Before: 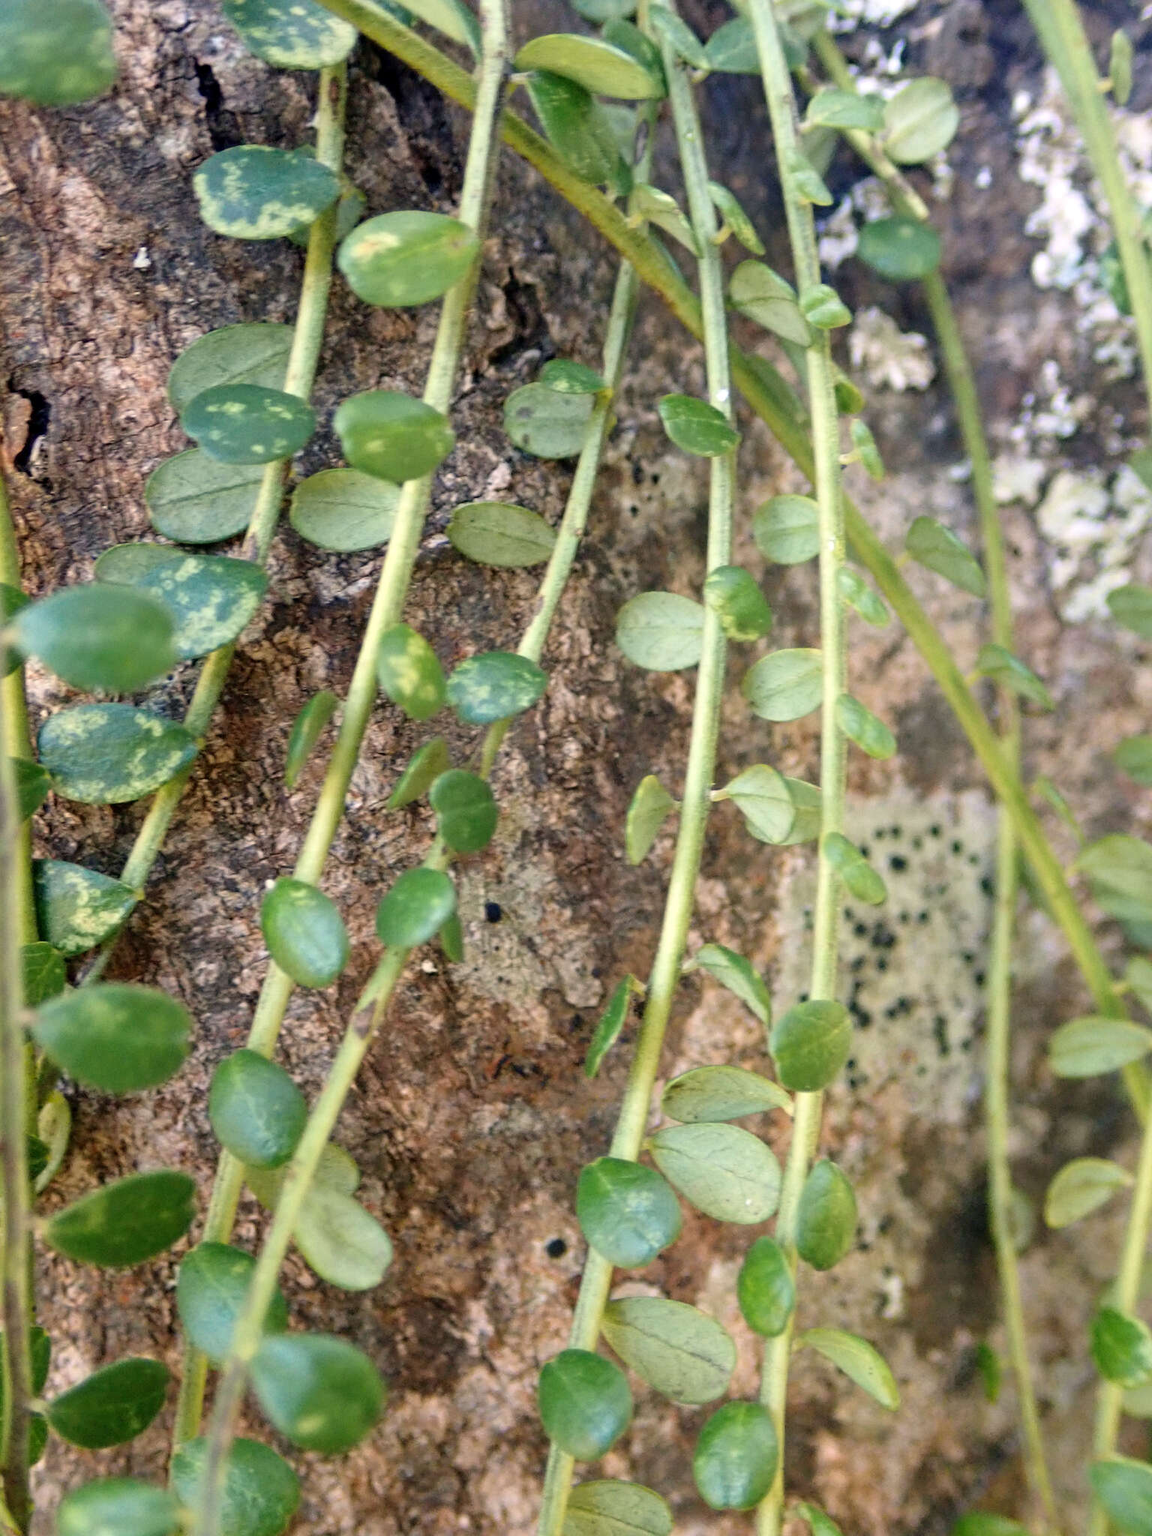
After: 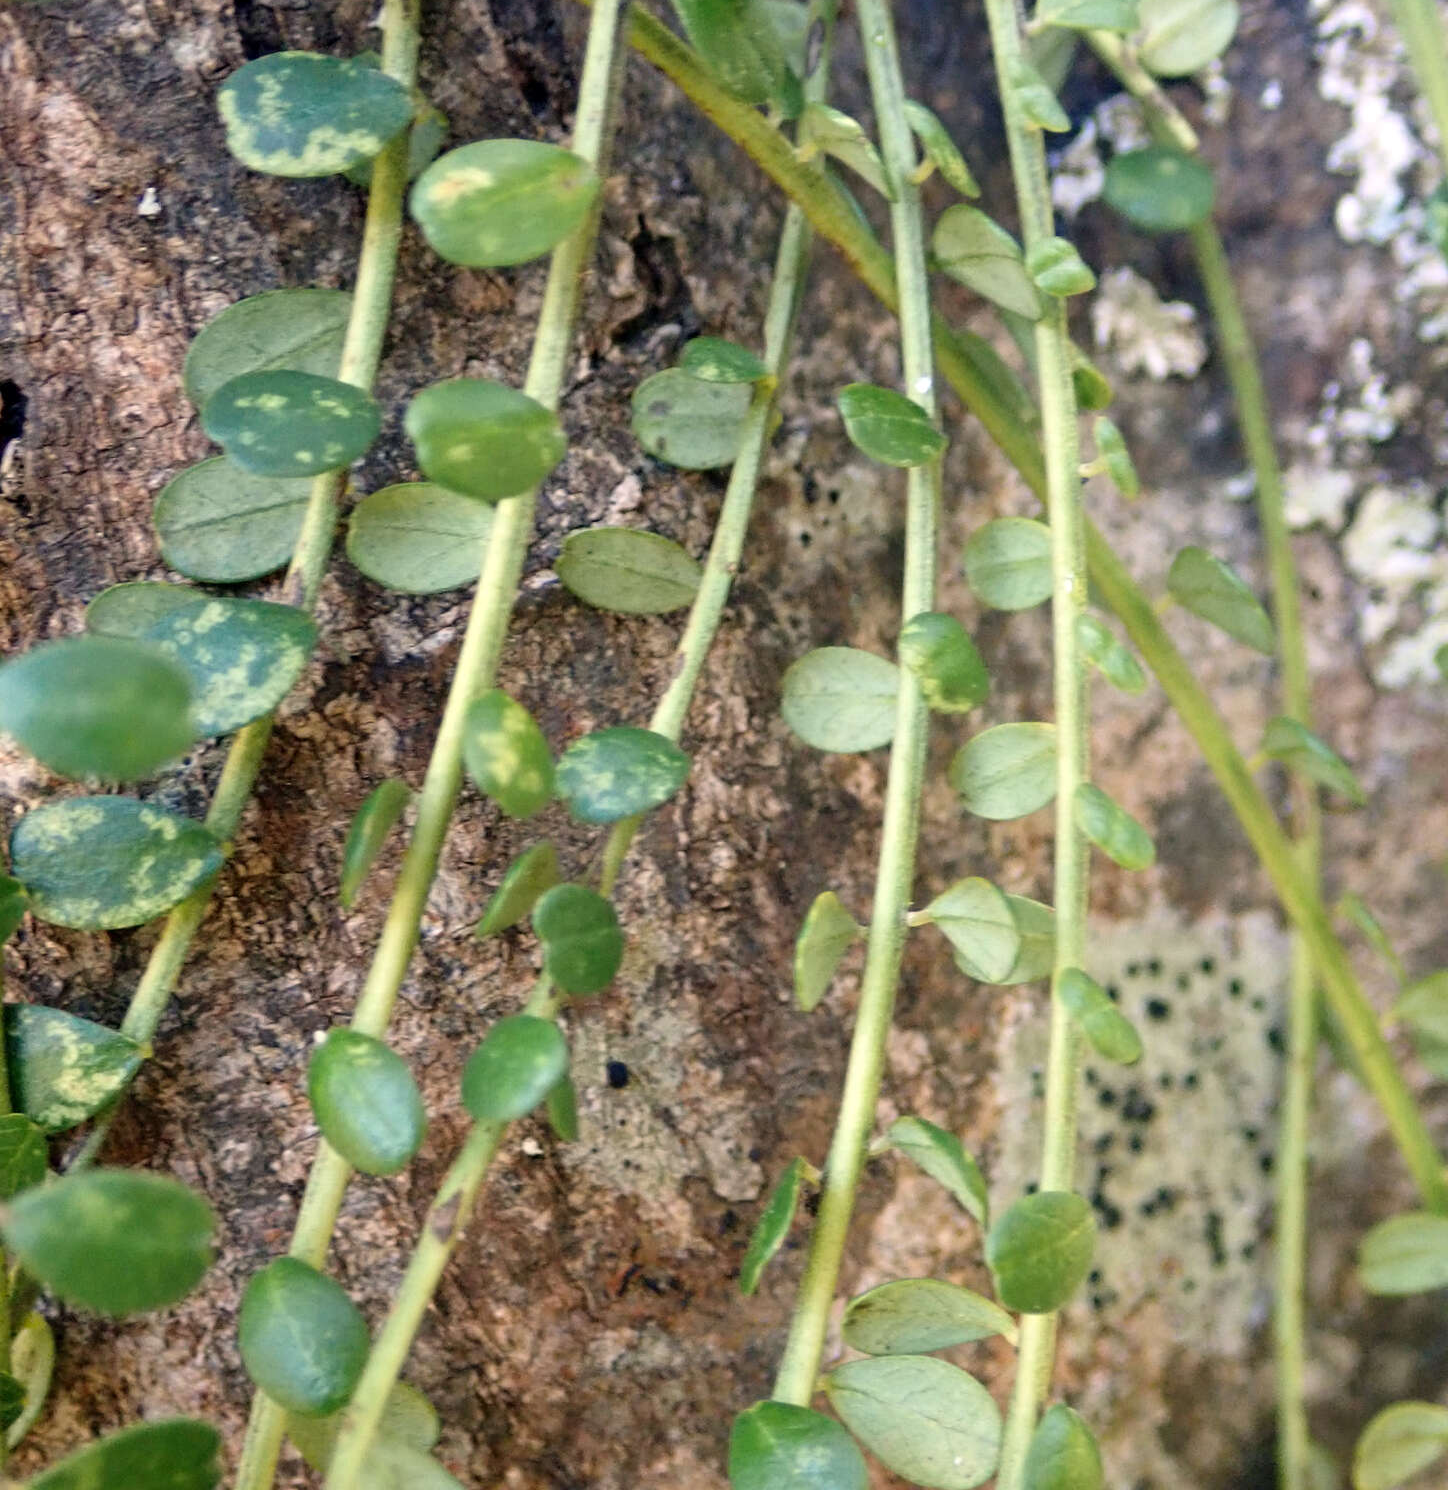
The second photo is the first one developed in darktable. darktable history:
crop: left 2.622%, top 6.974%, right 3.056%, bottom 20.23%
